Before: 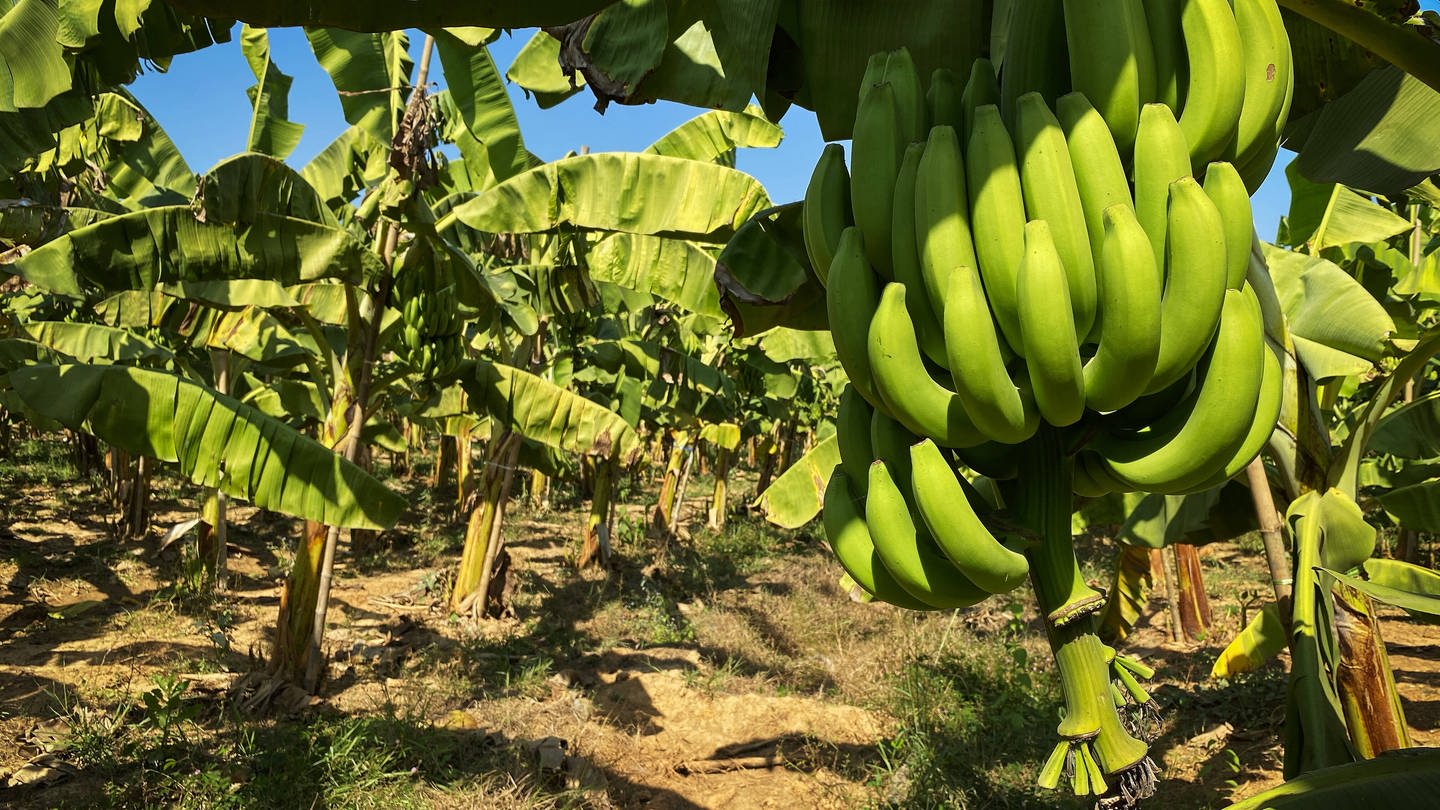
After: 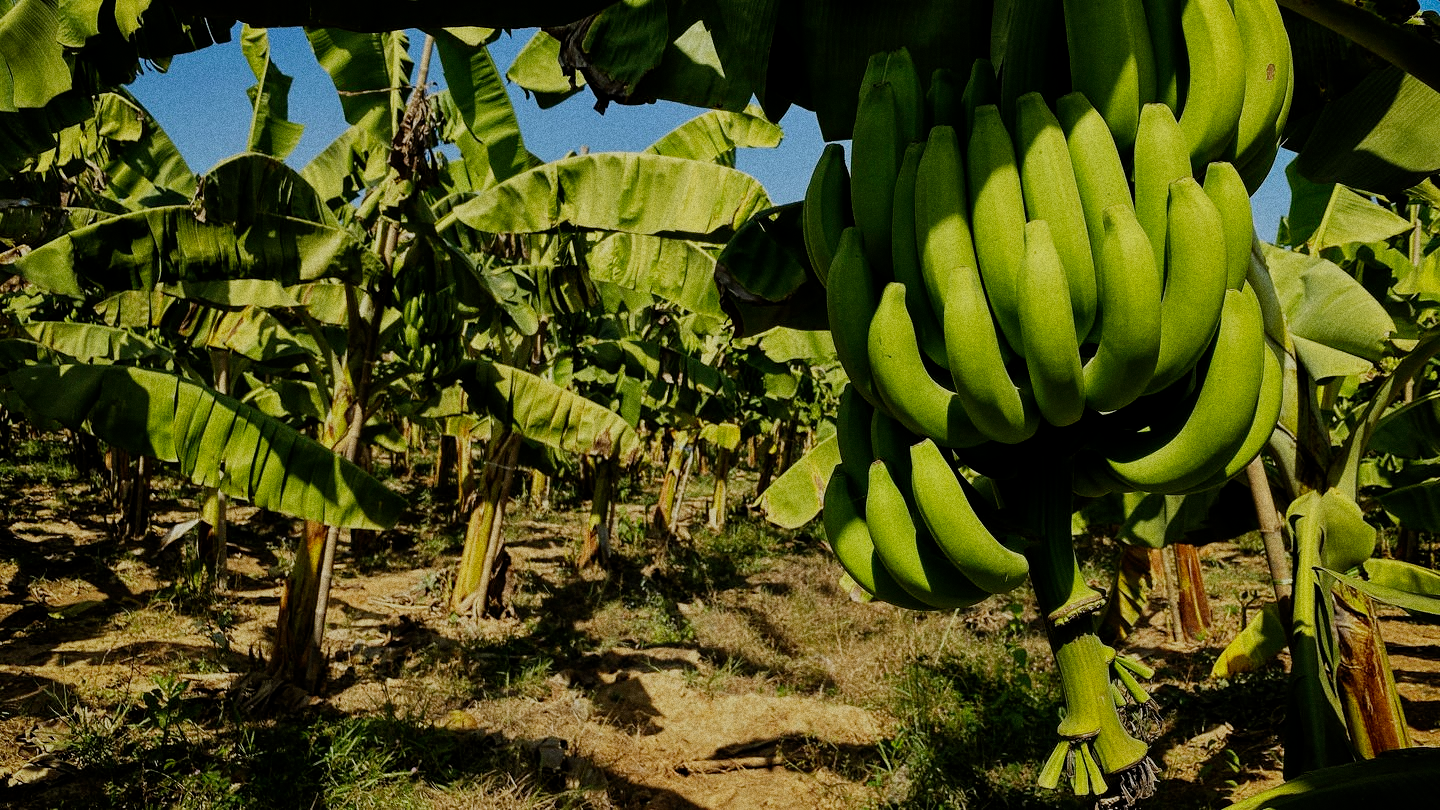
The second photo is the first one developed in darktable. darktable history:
filmic rgb: middle gray luminance 29%, black relative exposure -10.3 EV, white relative exposure 5.5 EV, threshold 6 EV, target black luminance 0%, hardness 3.95, latitude 2.04%, contrast 1.132, highlights saturation mix 5%, shadows ↔ highlights balance 15.11%, add noise in highlights 0, preserve chrominance no, color science v3 (2019), use custom middle-gray values true, iterations of high-quality reconstruction 0, contrast in highlights soft, enable highlight reconstruction true
grain: coarseness 0.09 ISO, strength 40%
